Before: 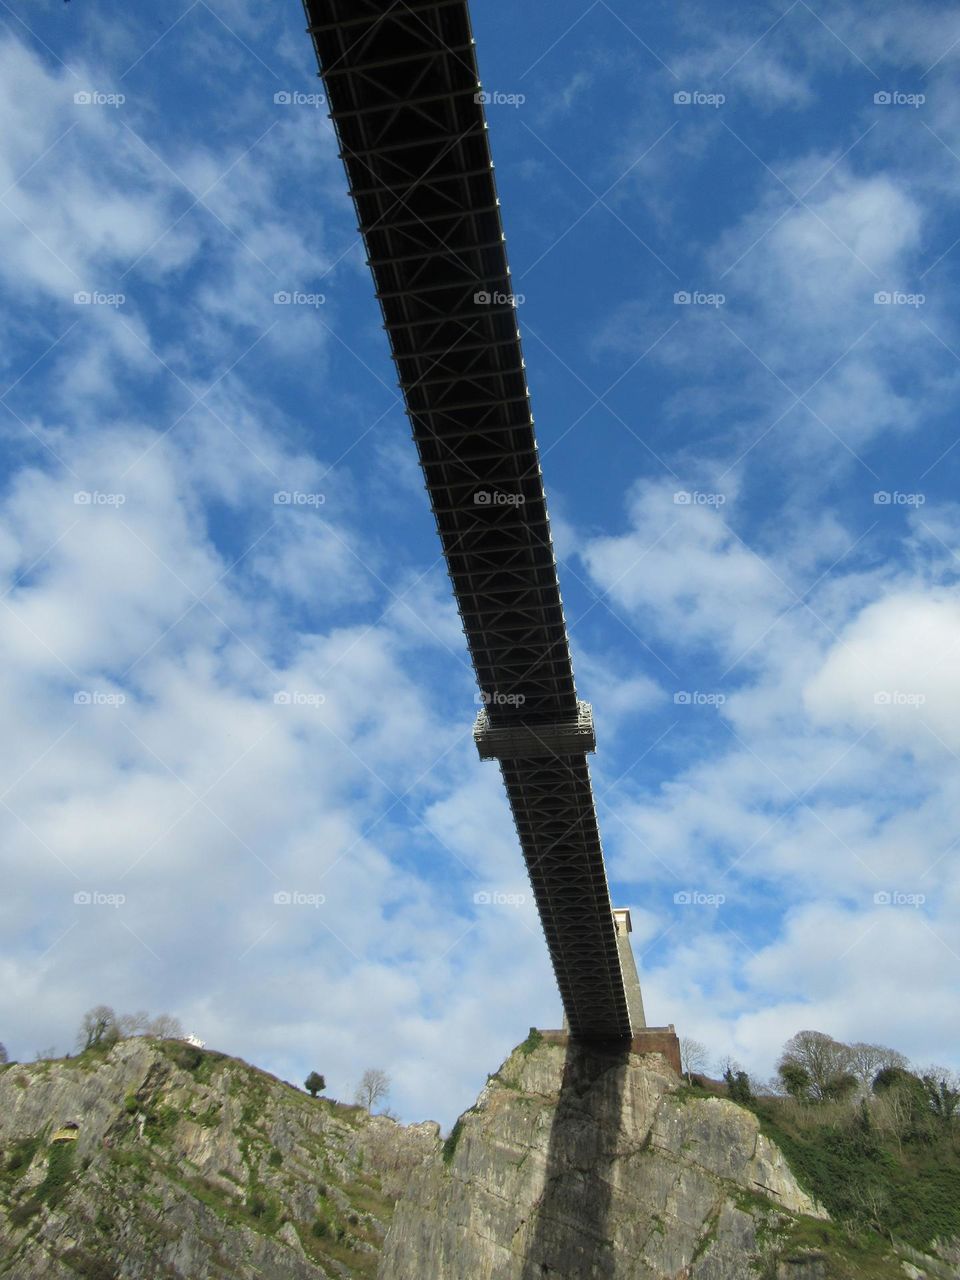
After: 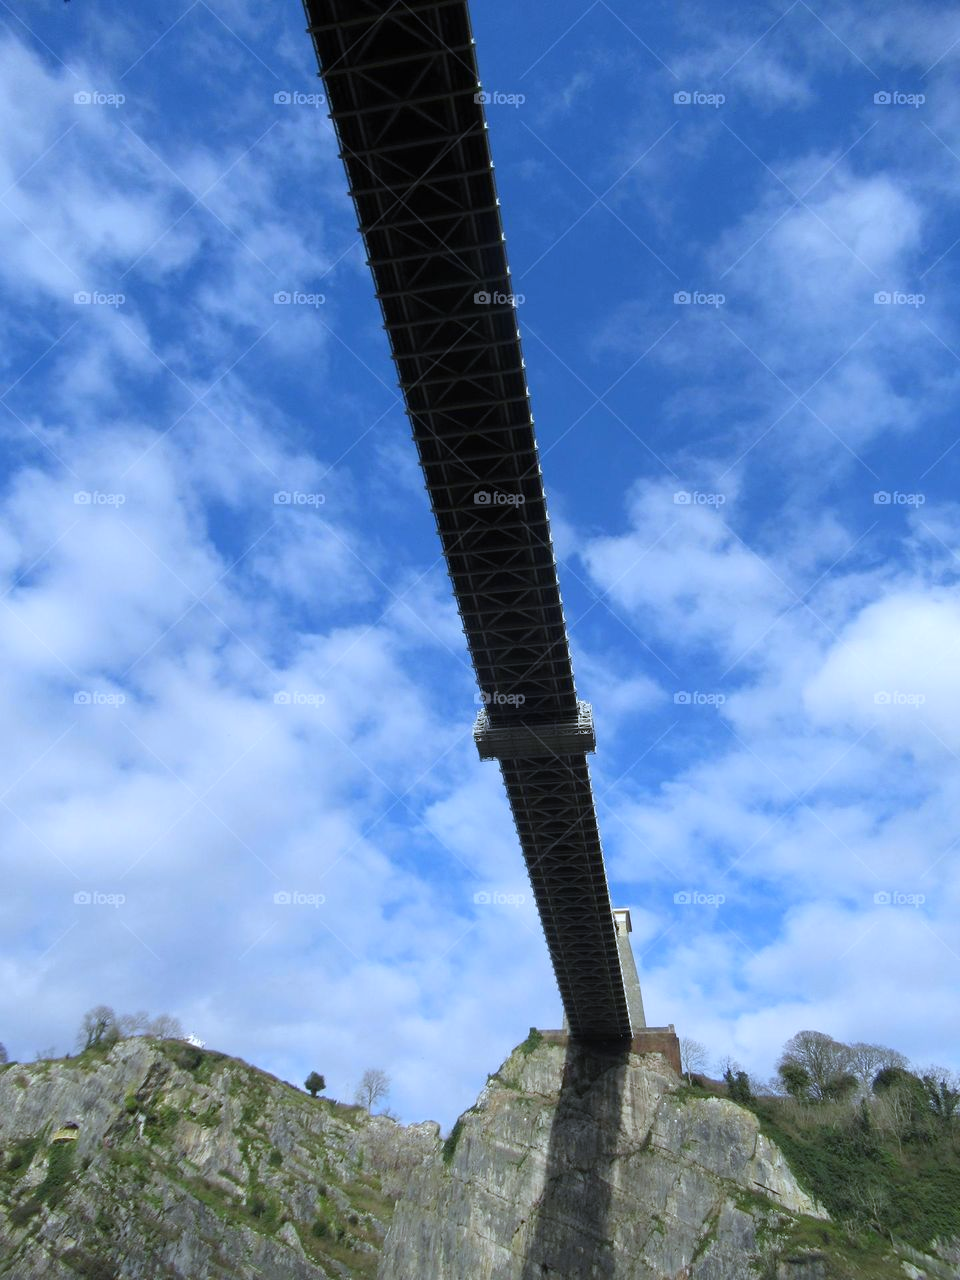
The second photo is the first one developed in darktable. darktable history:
exposure: compensate highlight preservation false
white balance: red 0.948, green 1.02, blue 1.176
